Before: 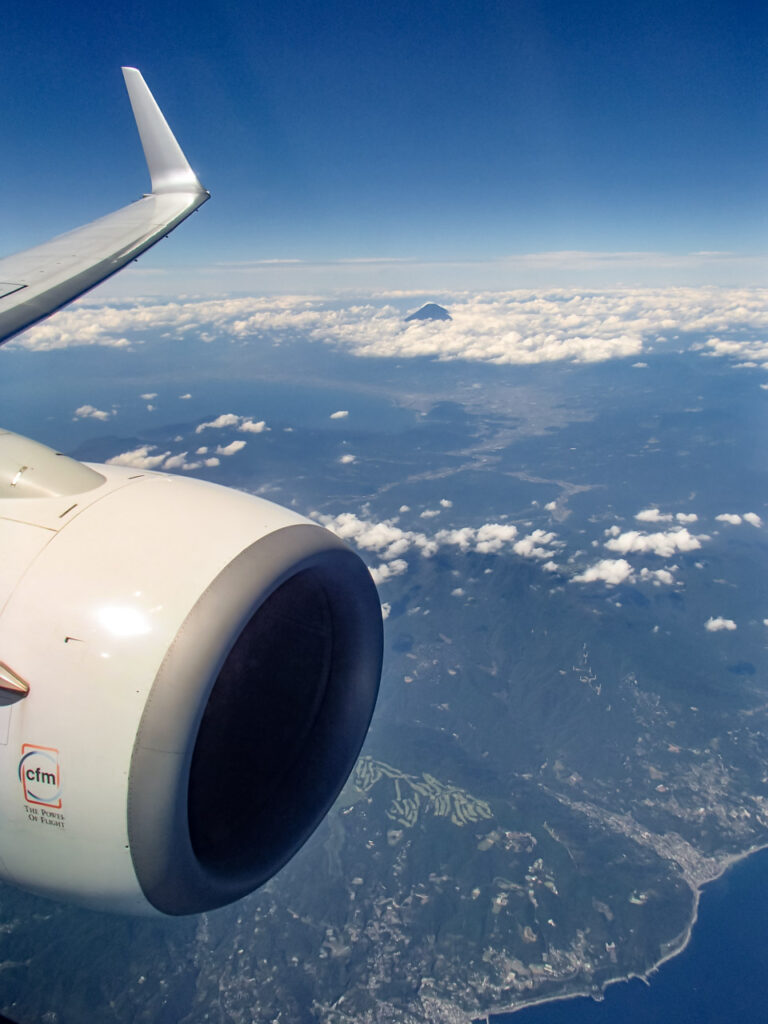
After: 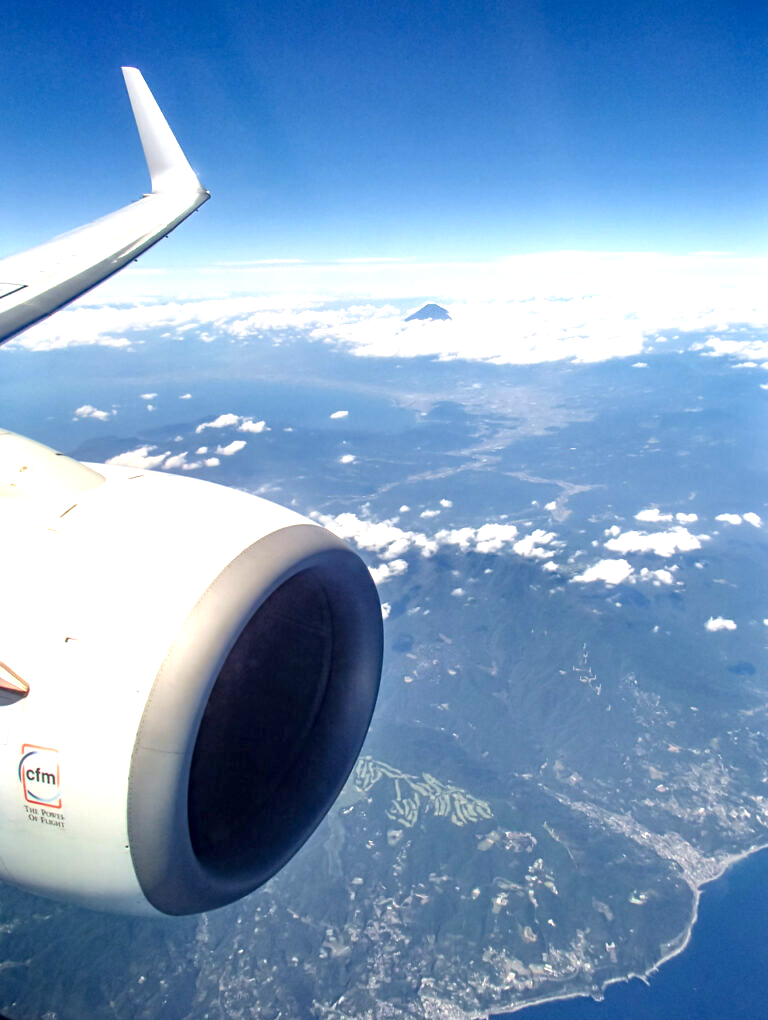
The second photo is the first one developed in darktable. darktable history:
exposure: black level correction 0.001, exposure 1.05 EV, compensate exposure bias true, compensate highlight preservation false
crop: top 0.05%, bottom 0.098%
